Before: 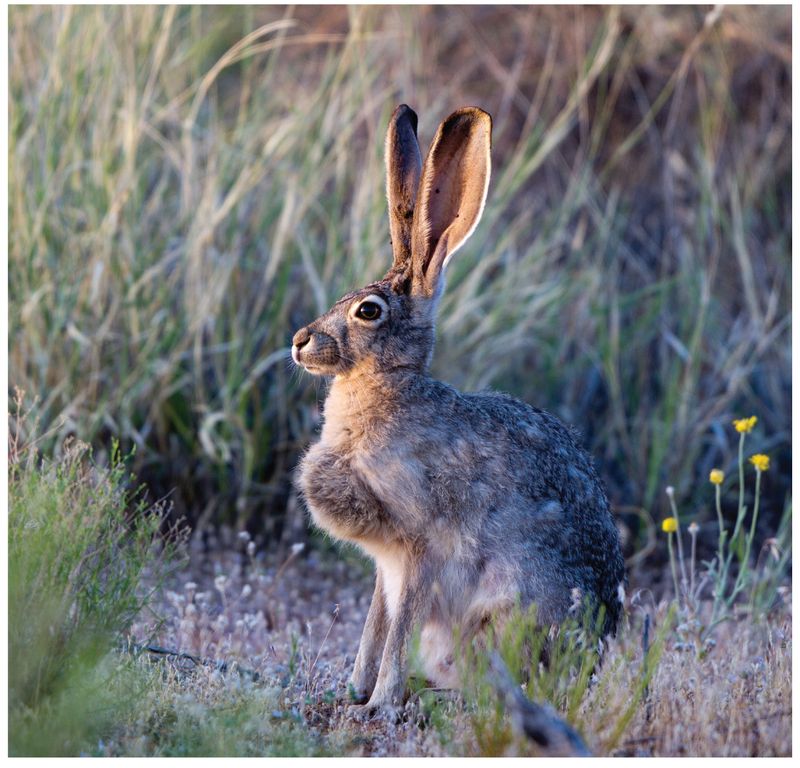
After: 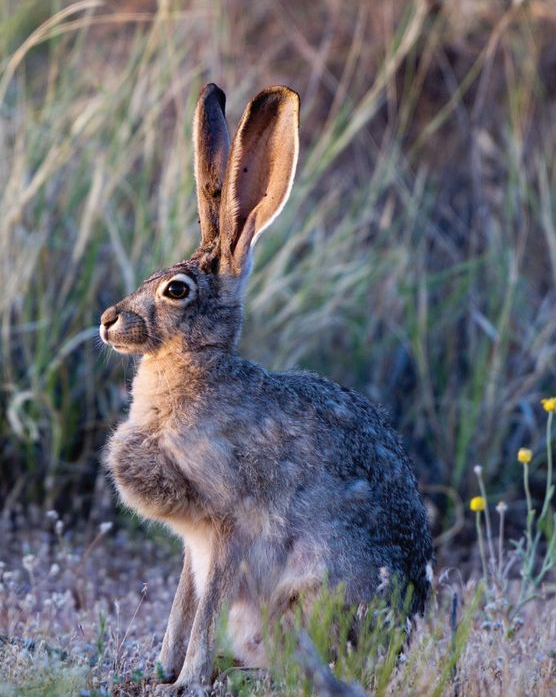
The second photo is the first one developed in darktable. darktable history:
crop and rotate: left 24.034%, top 2.838%, right 6.406%, bottom 6.299%
exposure: exposure -0.021 EV, compensate highlight preservation false
